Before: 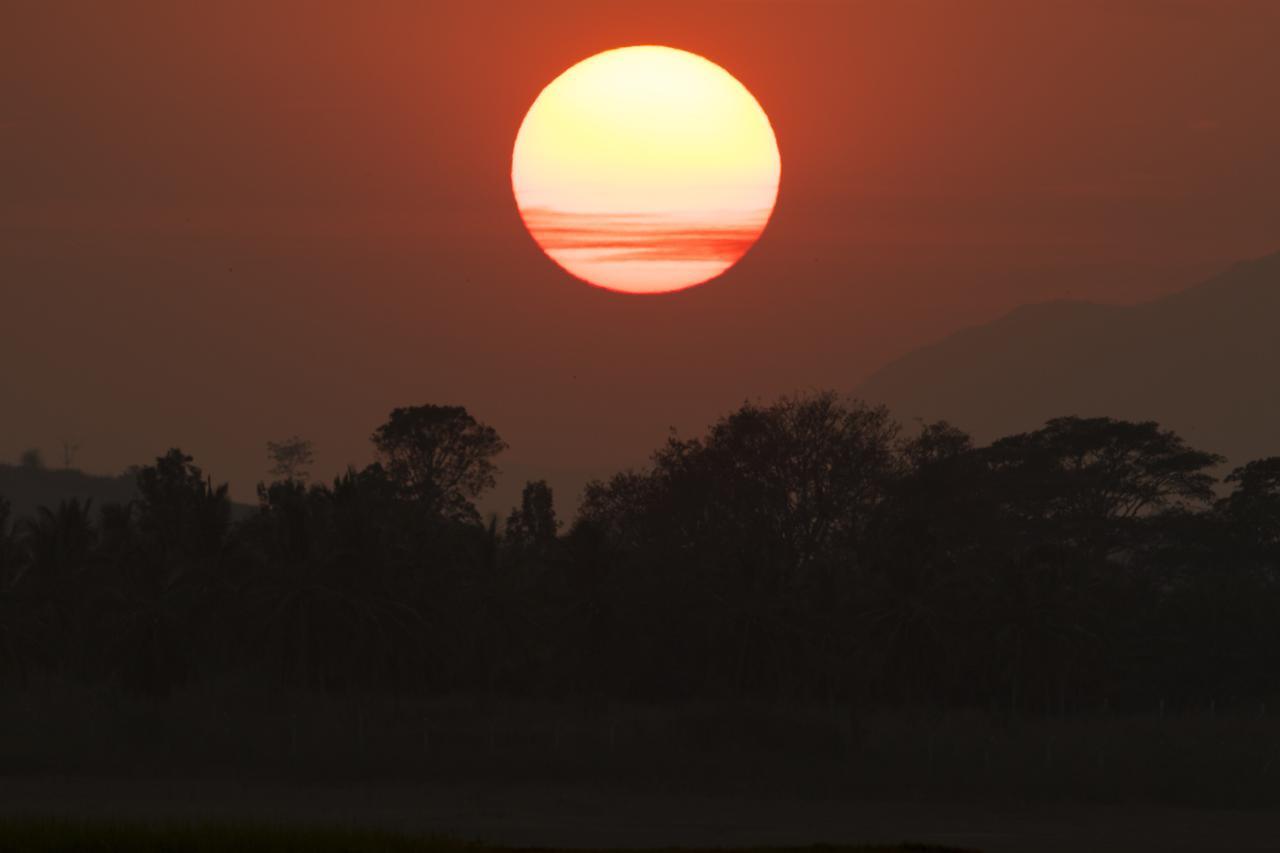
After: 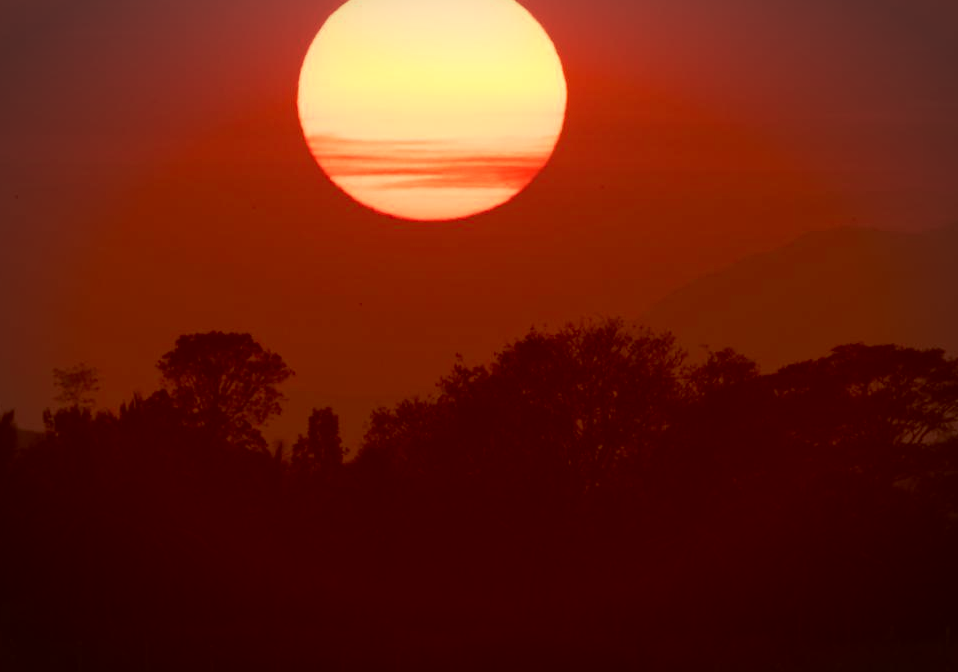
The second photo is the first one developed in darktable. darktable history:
crop: left 16.768%, top 8.653%, right 8.362%, bottom 12.485%
color correction: highlights a* 9.03, highlights b* 8.71, shadows a* 40, shadows b* 40, saturation 0.8
vignetting: automatic ratio true
white balance: red 1.08, blue 0.791
